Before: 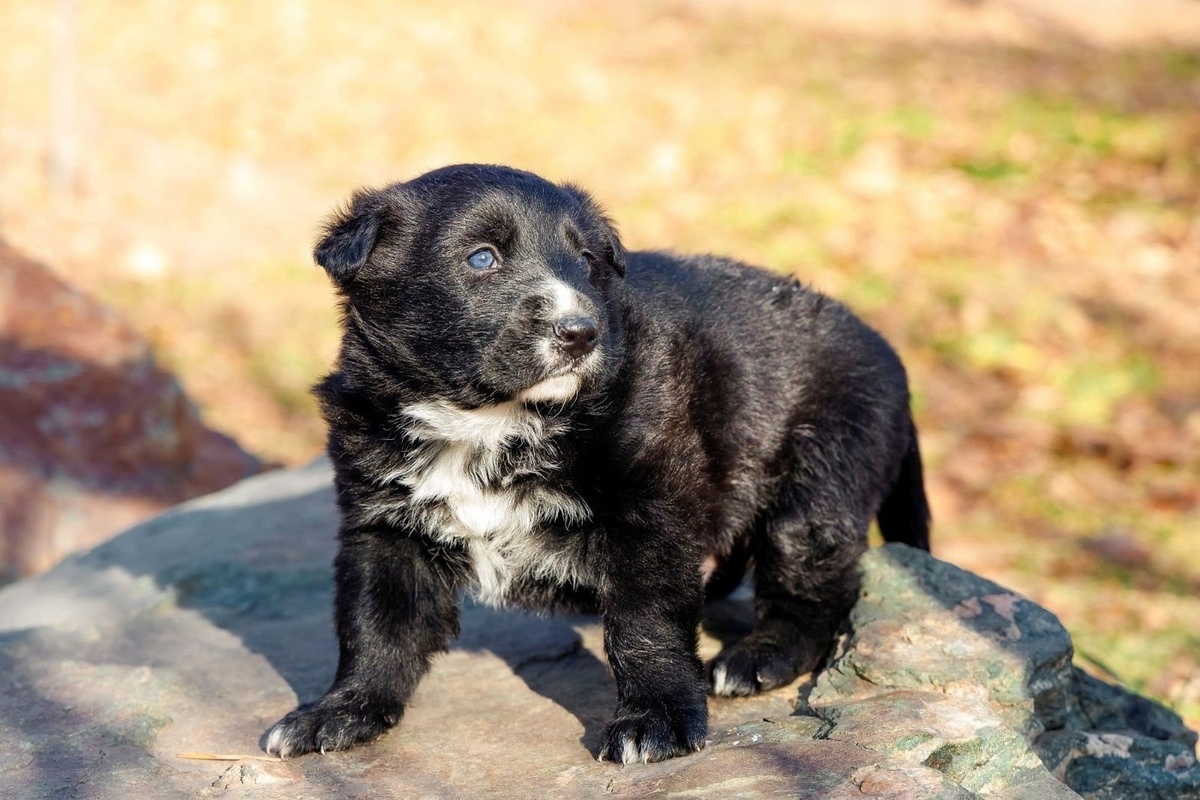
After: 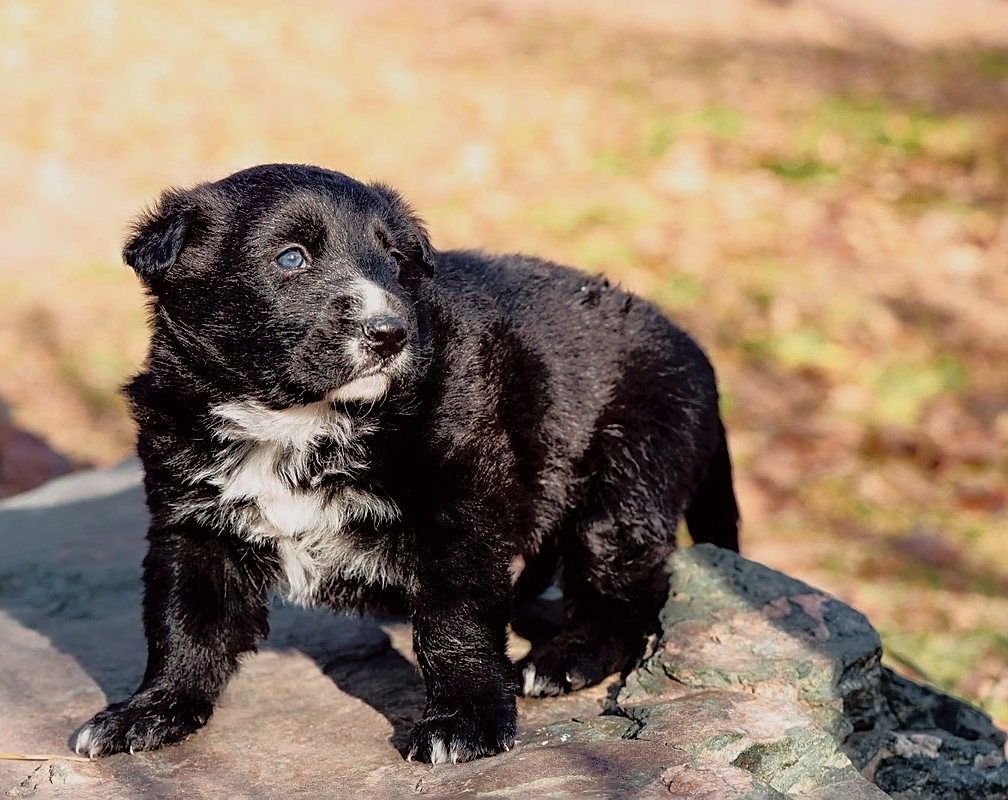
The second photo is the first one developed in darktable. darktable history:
crop: left 15.988%
tone curve: curves: ch0 [(0, 0) (0.253, 0.237) (1, 1)]; ch1 [(0, 0) (0.401, 0.42) (0.442, 0.47) (0.491, 0.495) (0.511, 0.523) (0.557, 0.565) (0.66, 0.683) (1, 1)]; ch2 [(0, 0) (0.394, 0.413) (0.5, 0.5) (0.578, 0.568) (1, 1)], color space Lab, independent channels, preserve colors none
sharpen: on, module defaults
tone equalizer: -8 EV -1.86 EV, -7 EV -1.13 EV, -6 EV -1.64 EV, edges refinement/feathering 500, mask exposure compensation -1.57 EV, preserve details no
exposure: exposure -0.345 EV, compensate exposure bias true, compensate highlight preservation false
